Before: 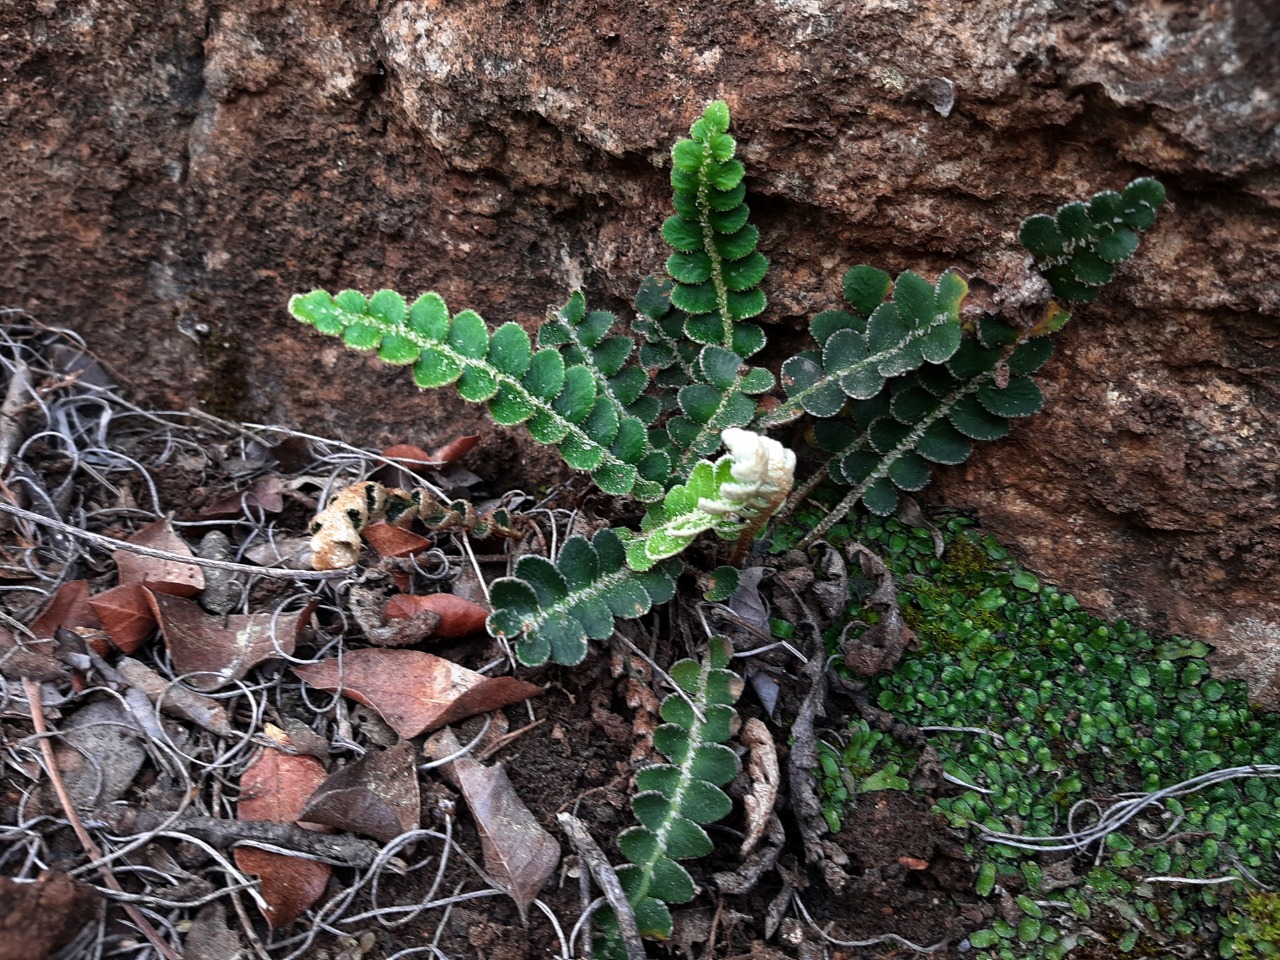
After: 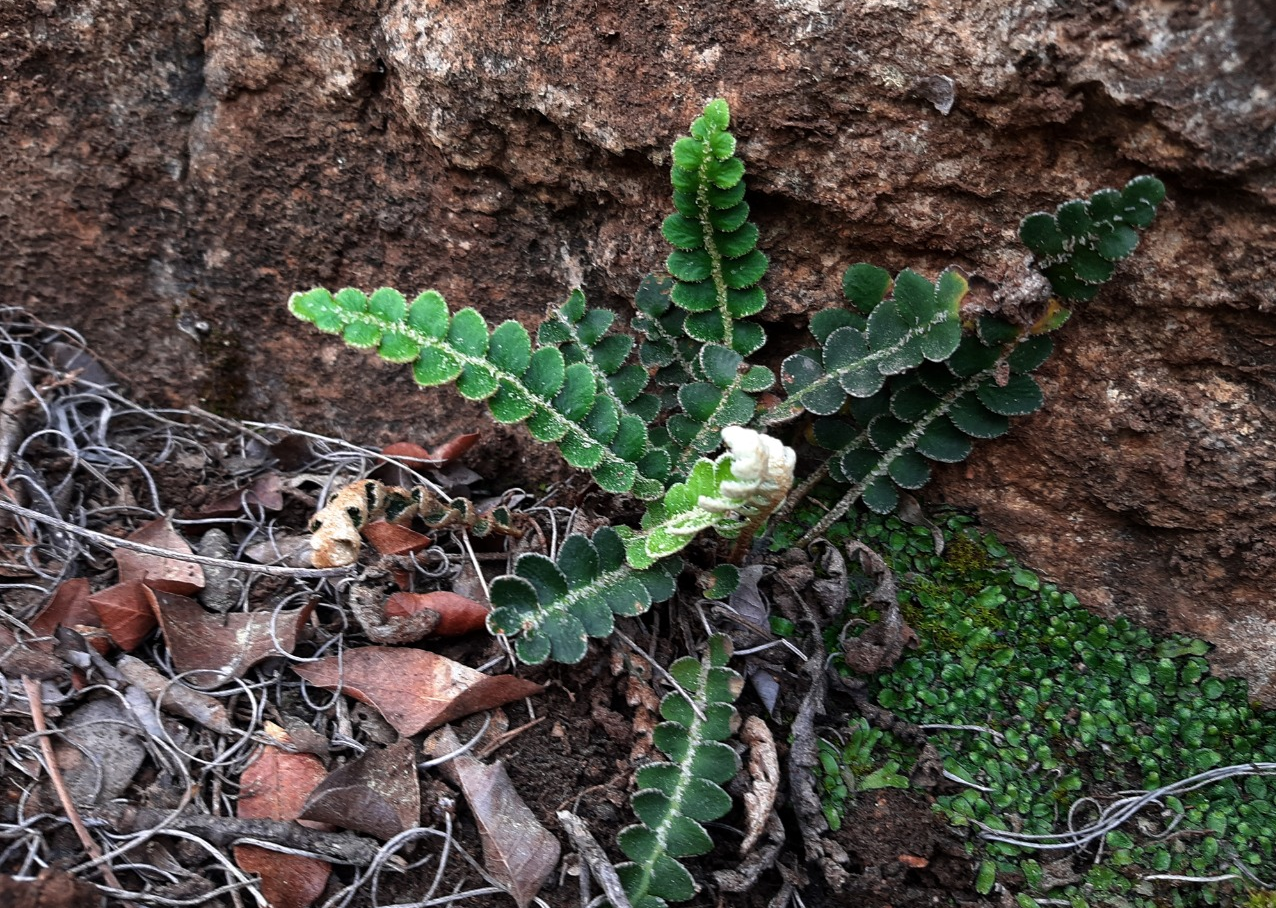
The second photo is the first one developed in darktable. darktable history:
crop: top 0.307%, right 0.259%, bottom 5.016%
